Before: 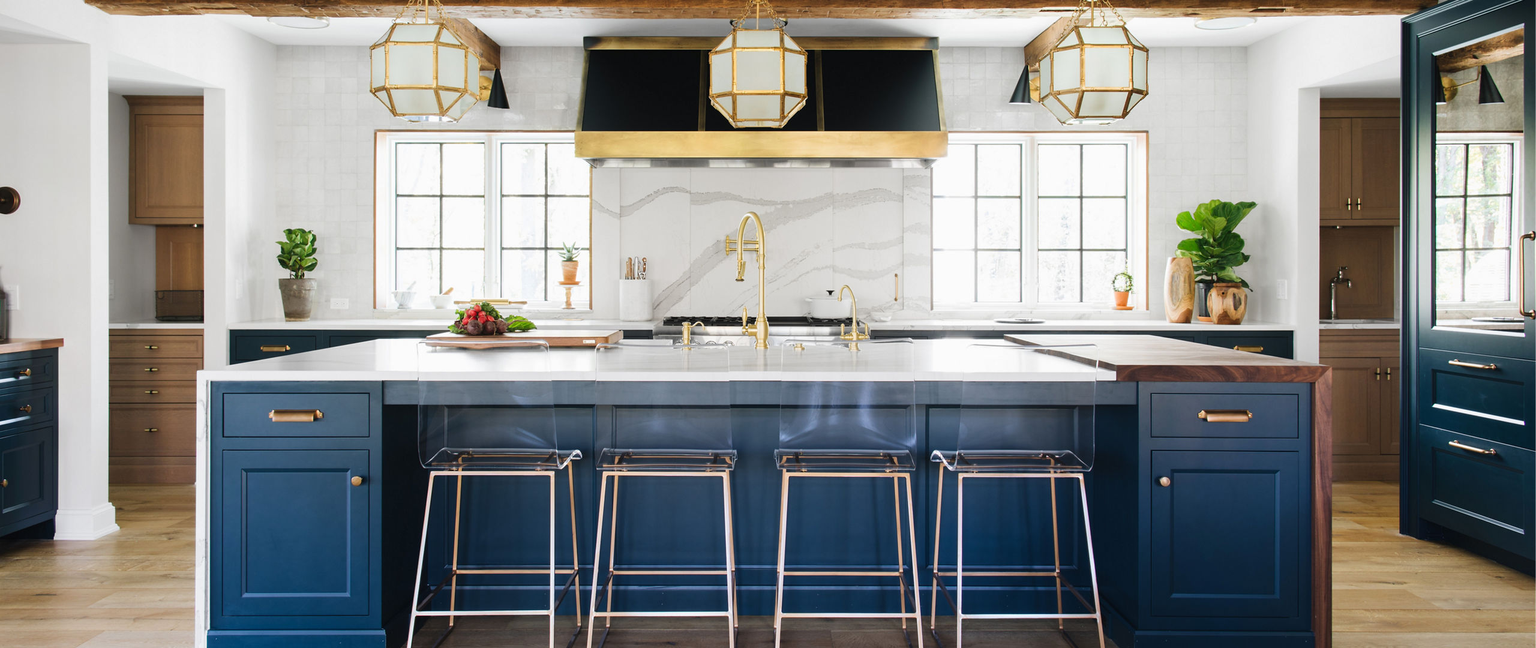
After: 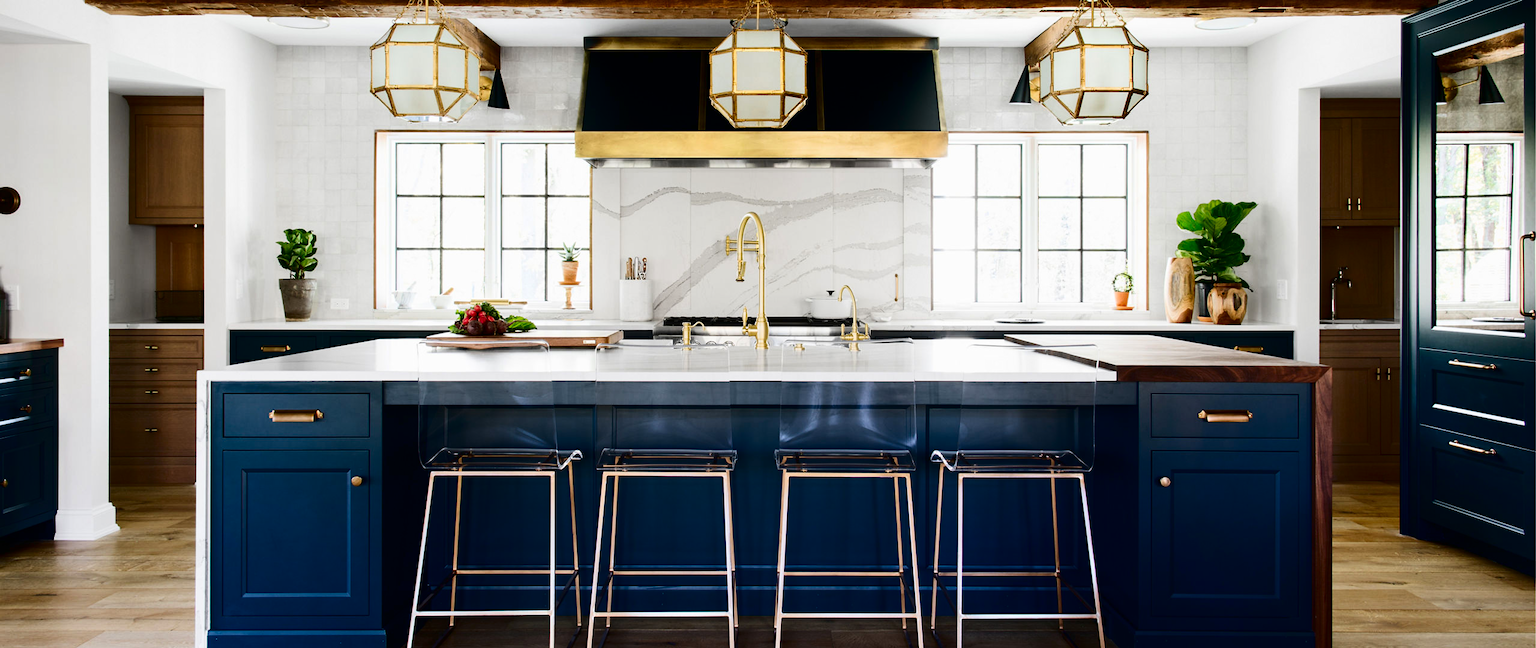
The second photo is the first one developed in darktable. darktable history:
contrast brightness saturation: contrast 0.239, brightness -0.235, saturation 0.145
